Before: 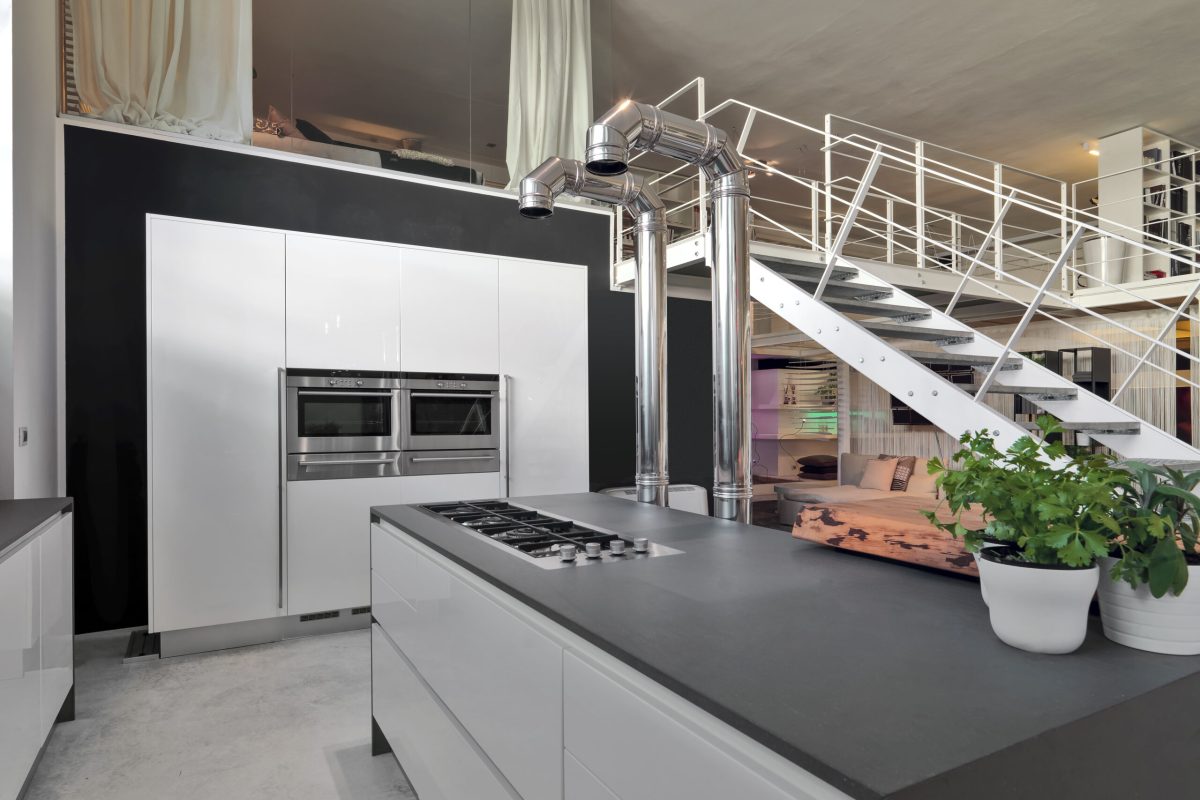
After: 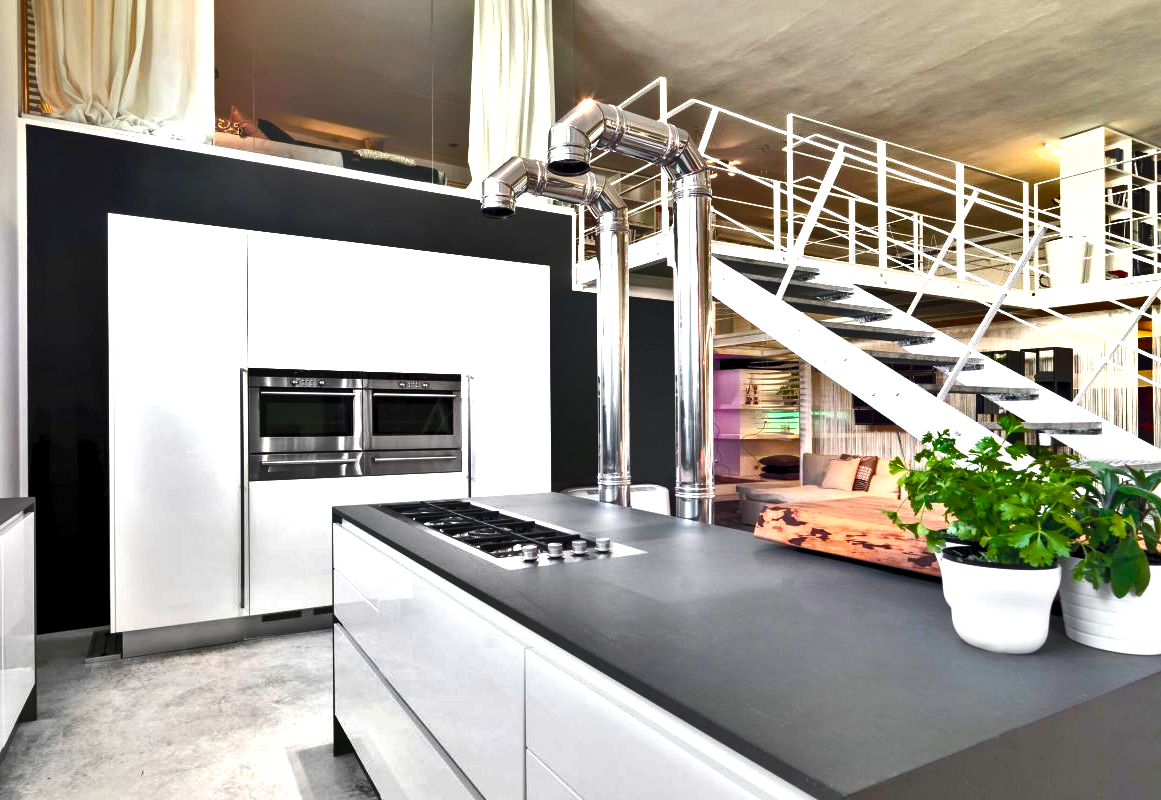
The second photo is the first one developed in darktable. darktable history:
crop and rotate: left 3.246%
color balance rgb: linear chroma grading › global chroma 9.671%, perceptual saturation grading › global saturation 54.073%, perceptual saturation grading › highlights -50.049%, perceptual saturation grading › mid-tones 39.885%, perceptual saturation grading › shadows 30.354%
shadows and highlights: shadows 30.59, highlights -63.21, soften with gaussian
levels: levels [0.062, 0.494, 0.925]
exposure: black level correction 0, exposure 1.1 EV, compensate exposure bias true, compensate highlight preservation false
